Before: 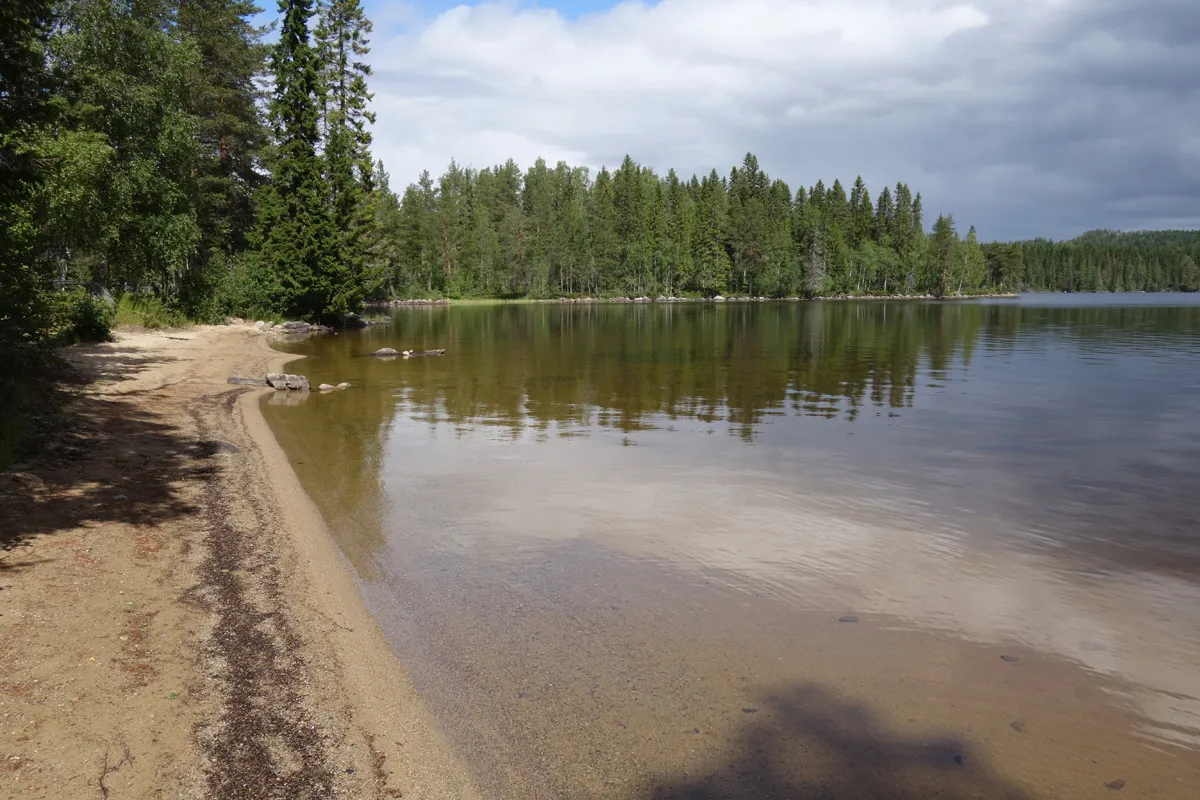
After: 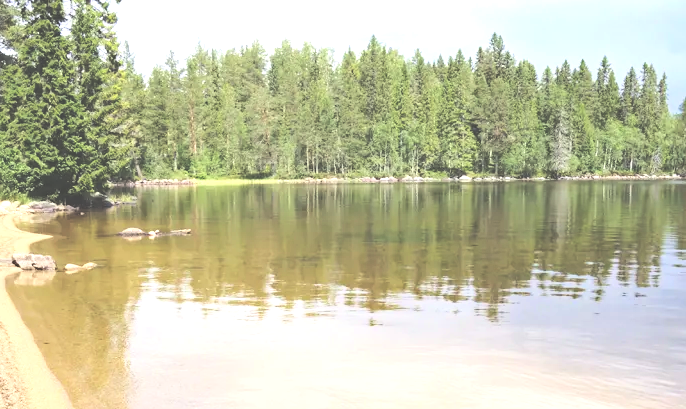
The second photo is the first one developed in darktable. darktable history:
crop: left 21.206%, top 15.017%, right 21.604%, bottom 33.828%
exposure: black level correction -0.023, exposure 1.393 EV, compensate highlight preservation false
base curve: curves: ch0 [(0, 0) (0.036, 0.025) (0.121, 0.166) (0.206, 0.329) (0.605, 0.79) (1, 1)], preserve colors average RGB
haze removal: adaptive false
